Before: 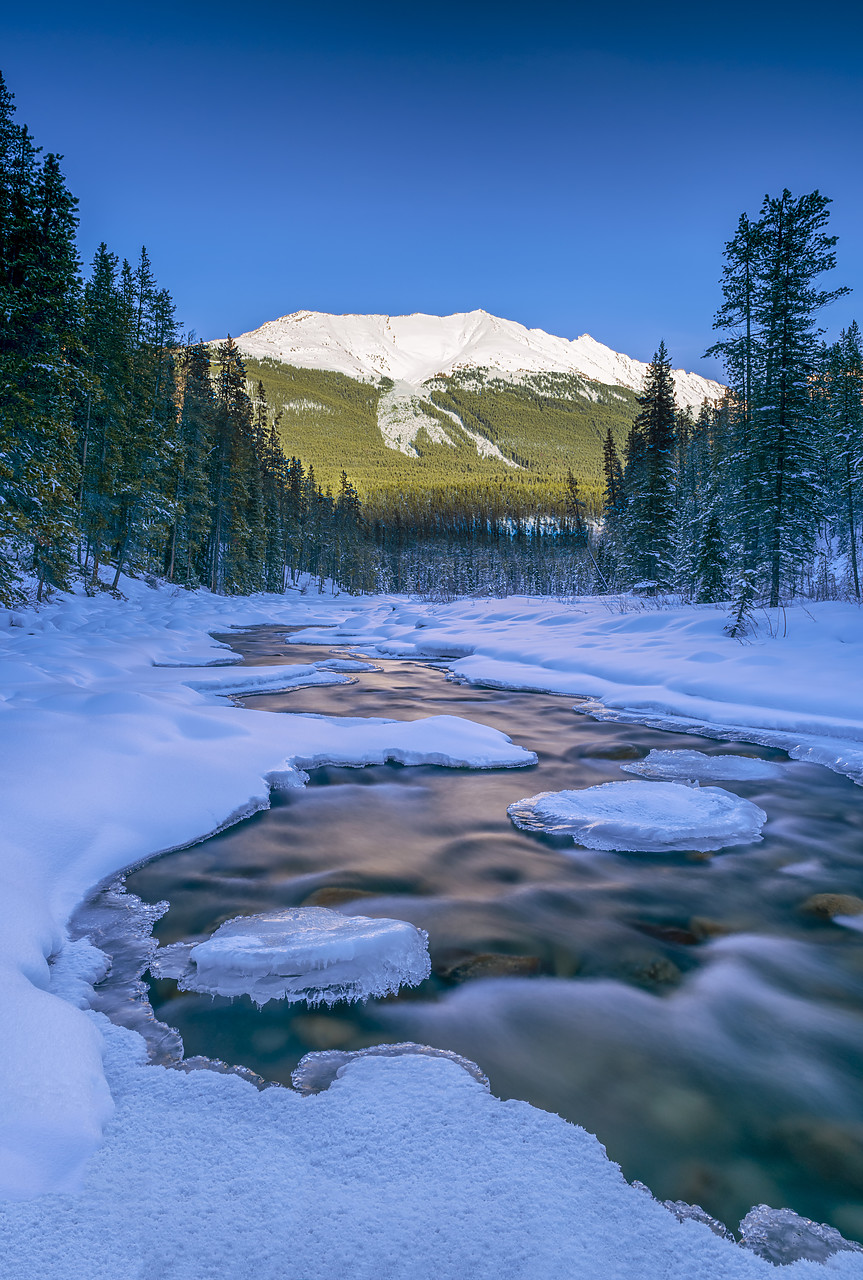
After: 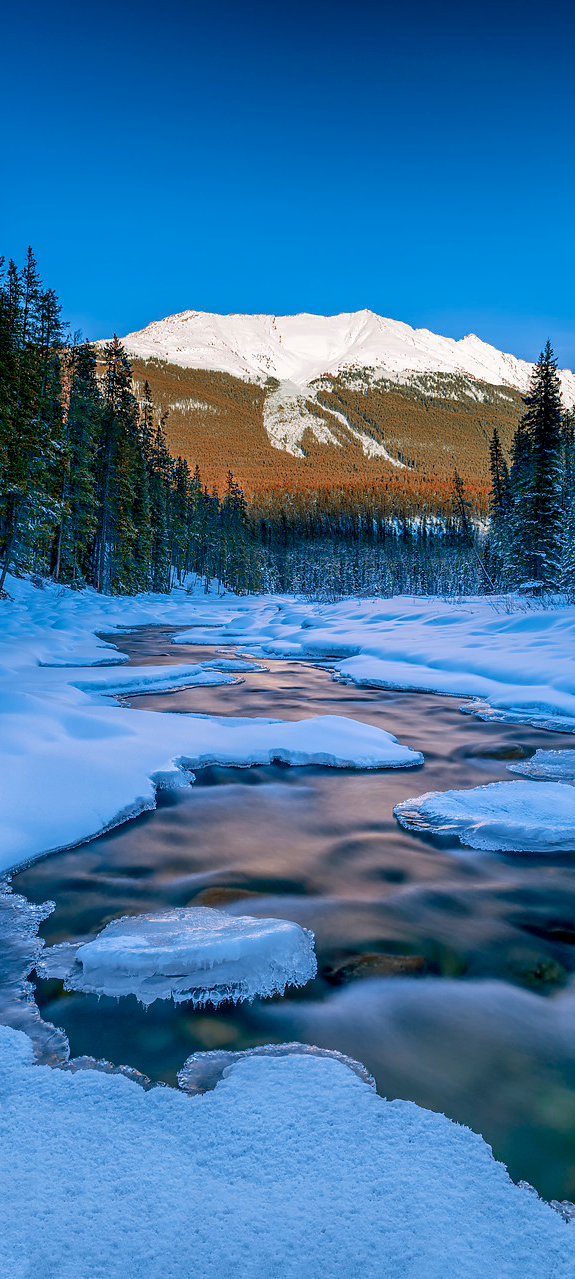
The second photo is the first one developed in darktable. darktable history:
color zones: curves: ch0 [(0.006, 0.385) (0.143, 0.563) (0.243, 0.321) (0.352, 0.464) (0.516, 0.456) (0.625, 0.5) (0.75, 0.5) (0.875, 0.5)]; ch1 [(0, 0.5) (0.134, 0.504) (0.246, 0.463) (0.421, 0.515) (0.5, 0.56) (0.625, 0.5) (0.75, 0.5) (0.875, 0.5)]; ch2 [(0, 0.5) (0.131, 0.426) (0.307, 0.289) (0.38, 0.188) (0.513, 0.216) (0.625, 0.548) (0.75, 0.468) (0.838, 0.396) (0.971, 0.311)]
crop and rotate: left 13.43%, right 19.902%
exposure: black level correction 0.01, exposure 0.012 EV, compensate exposure bias true, compensate highlight preservation false
